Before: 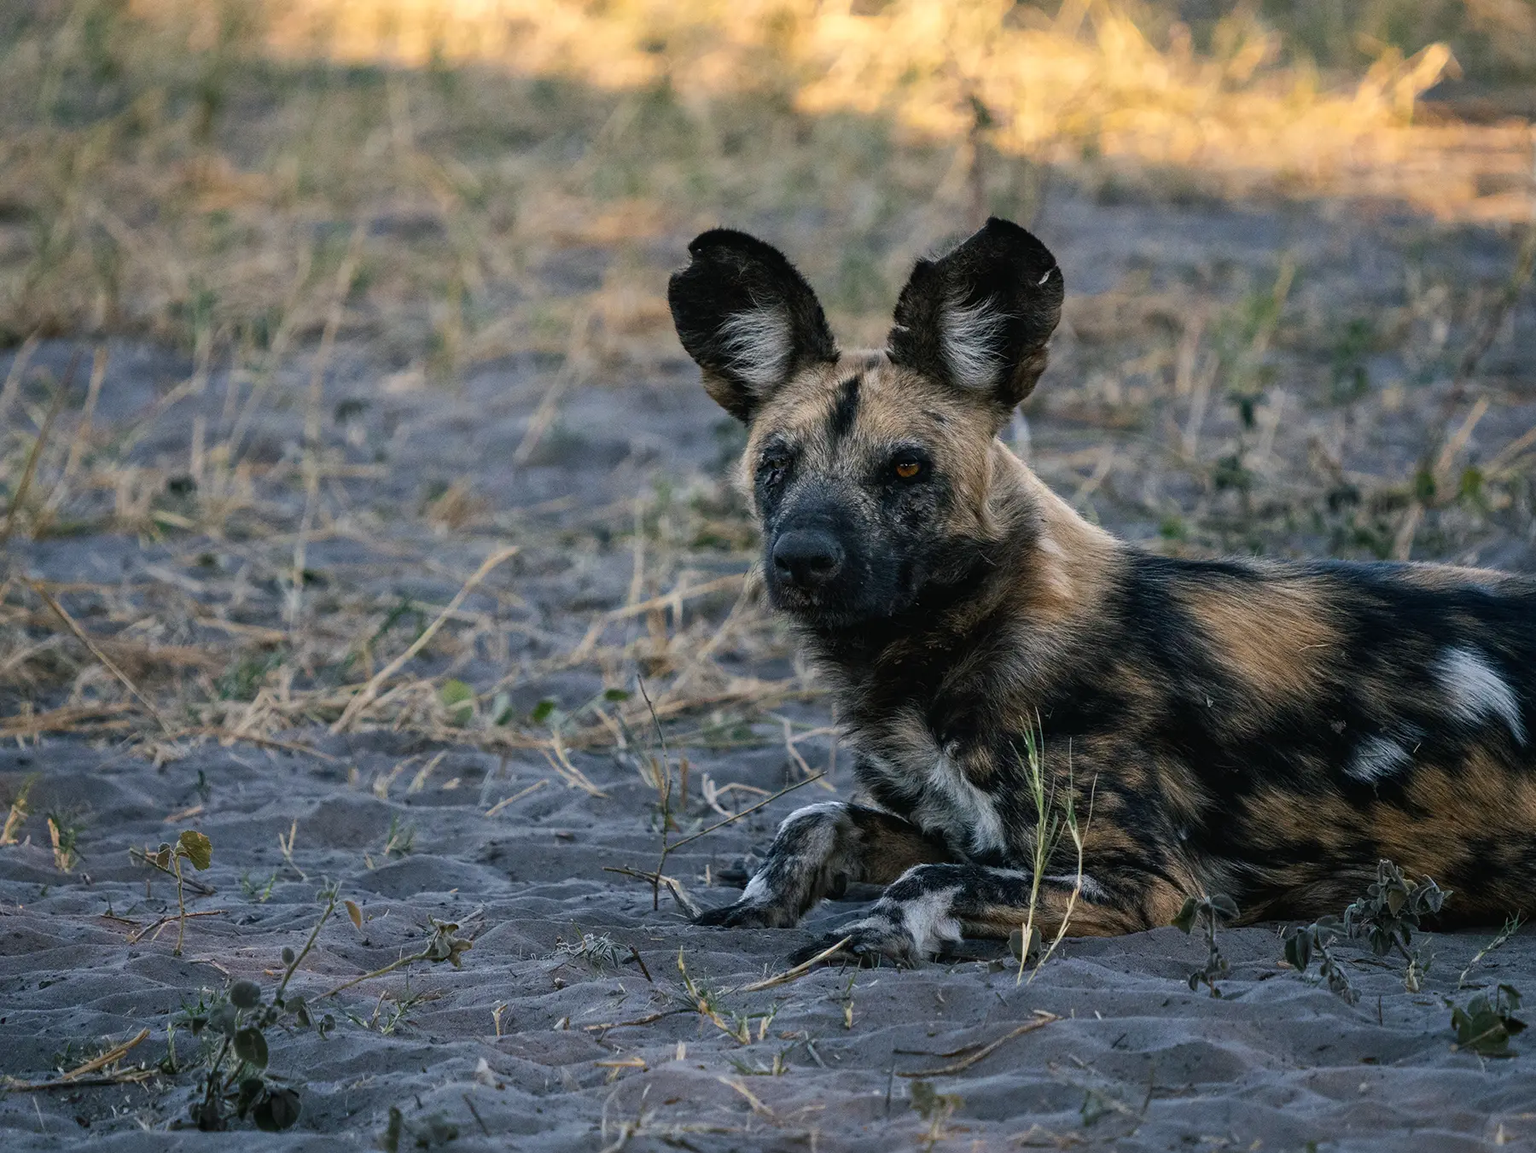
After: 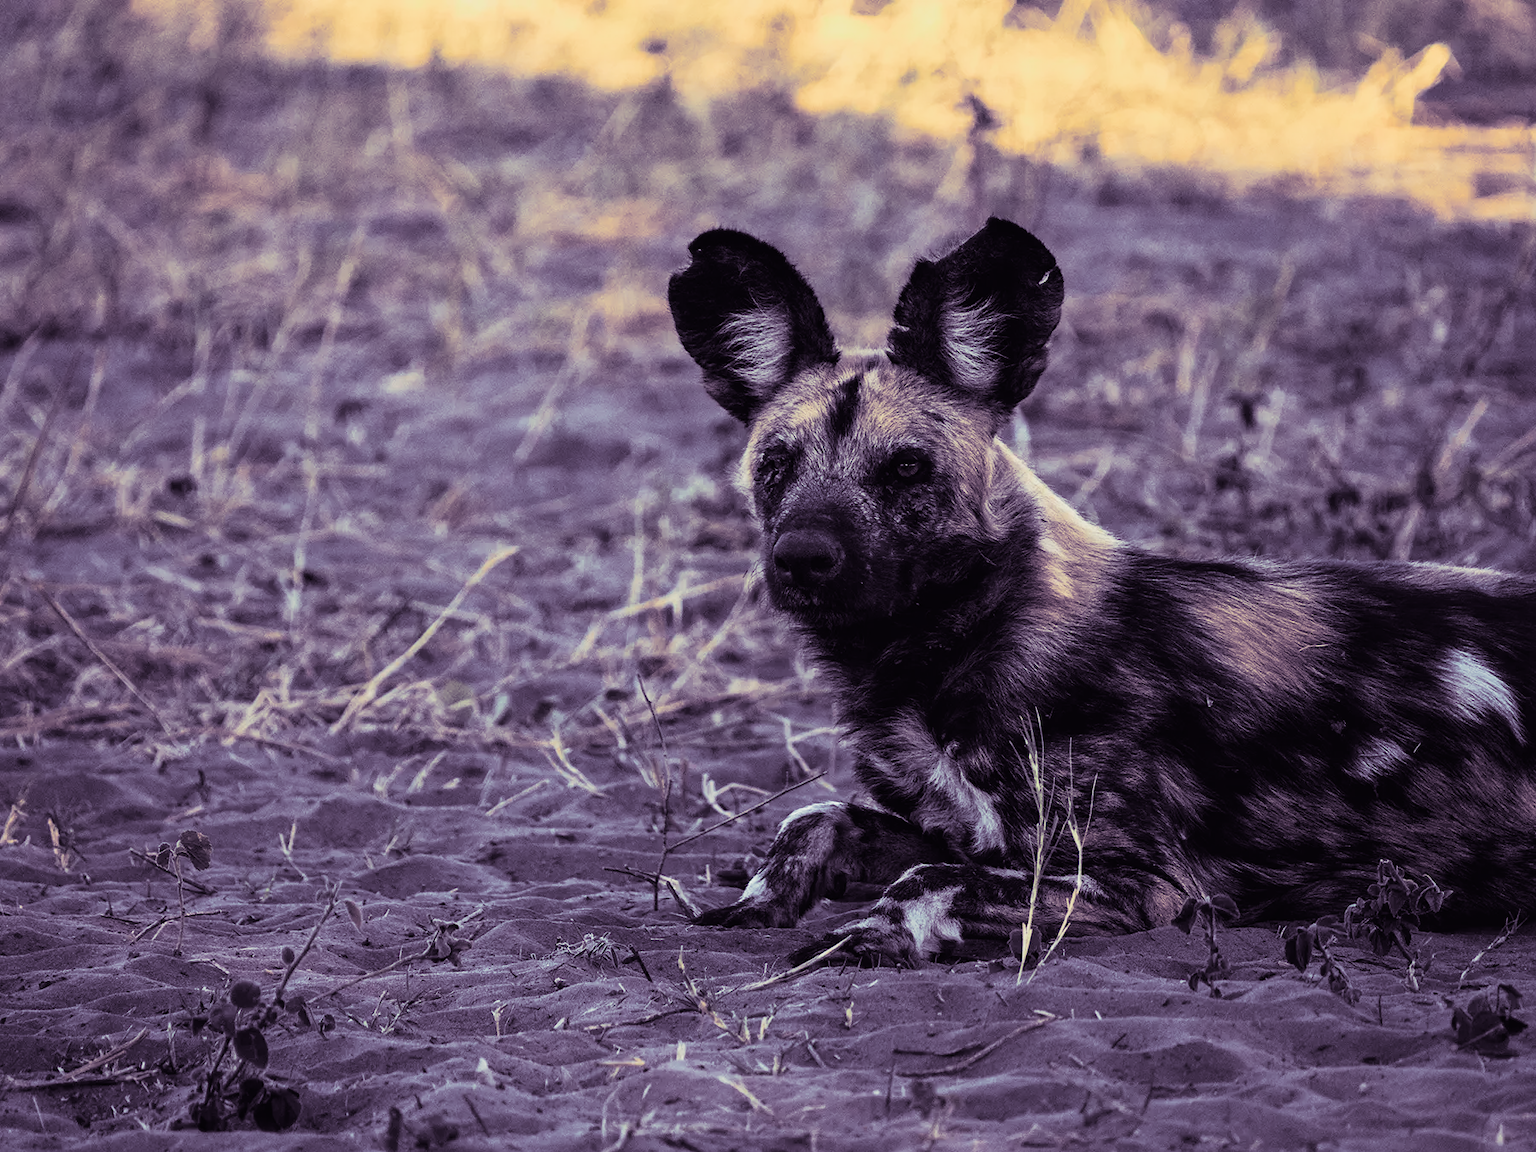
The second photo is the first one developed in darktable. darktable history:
split-toning: shadows › hue 266.4°, shadows › saturation 0.4, highlights › hue 61.2°, highlights › saturation 0.3, compress 0%
tone curve: curves: ch0 [(0, 0.008) (0.081, 0.044) (0.177, 0.123) (0.283, 0.253) (0.427, 0.441) (0.495, 0.524) (0.661, 0.756) (0.796, 0.859) (1, 0.951)]; ch1 [(0, 0) (0.161, 0.092) (0.35, 0.33) (0.392, 0.392) (0.427, 0.426) (0.479, 0.472) (0.505, 0.5) (0.521, 0.519) (0.567, 0.556) (0.583, 0.588) (0.625, 0.627) (0.678, 0.733) (1, 1)]; ch2 [(0, 0) (0.346, 0.362) (0.404, 0.427) (0.502, 0.499) (0.523, 0.522) (0.544, 0.561) (0.58, 0.59) (0.629, 0.642) (0.717, 0.678) (1, 1)], color space Lab, independent channels, preserve colors none
